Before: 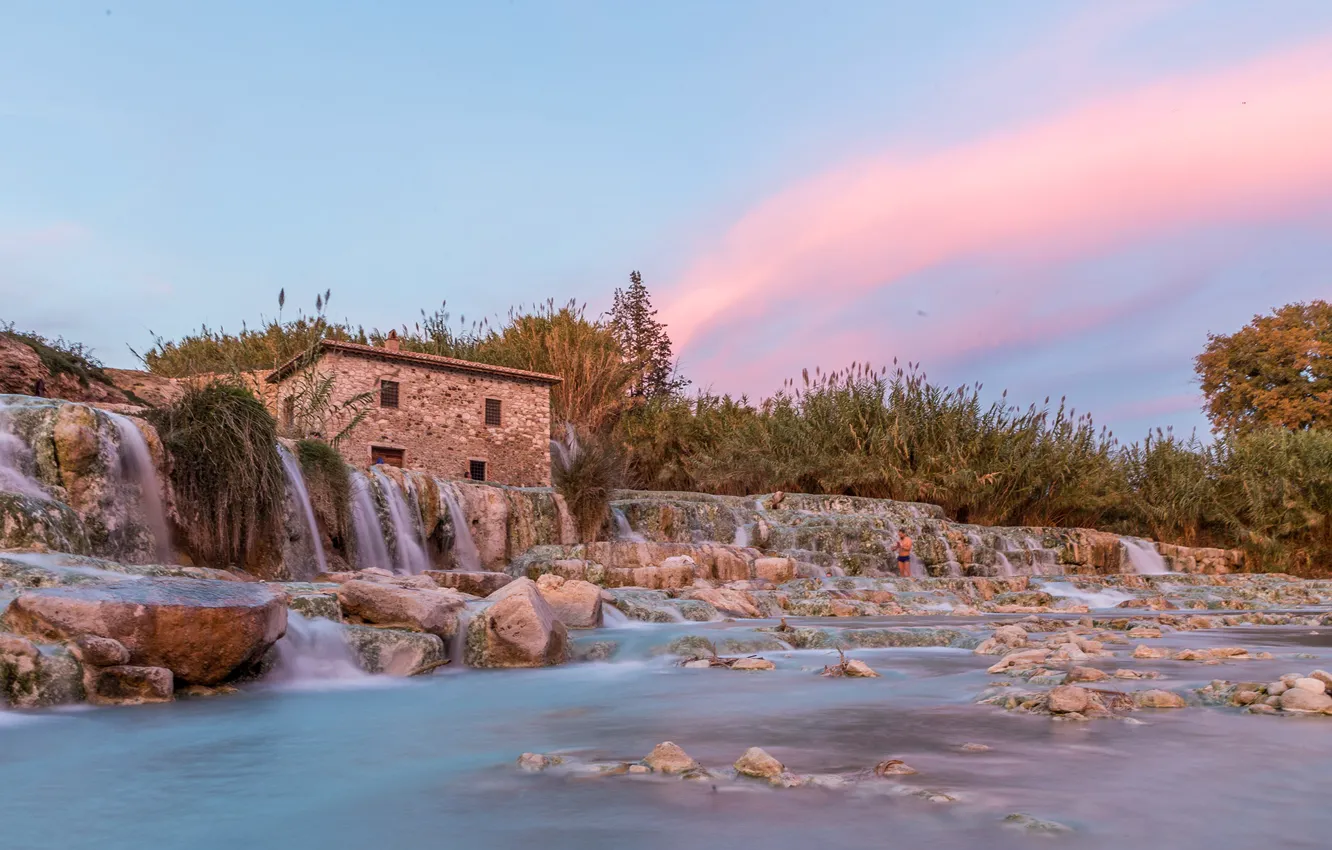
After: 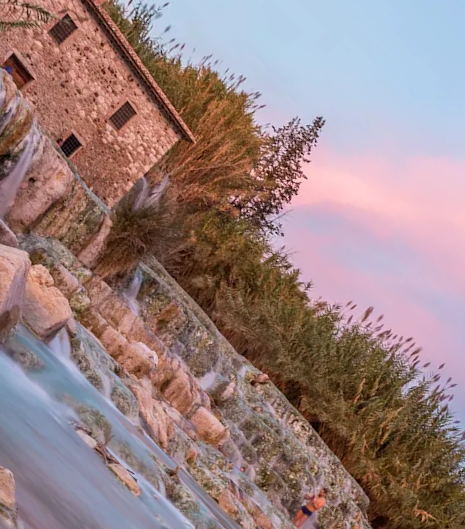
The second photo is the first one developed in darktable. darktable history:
crop and rotate: angle -45.45°, top 16.274%, right 0.855%, bottom 11.633%
